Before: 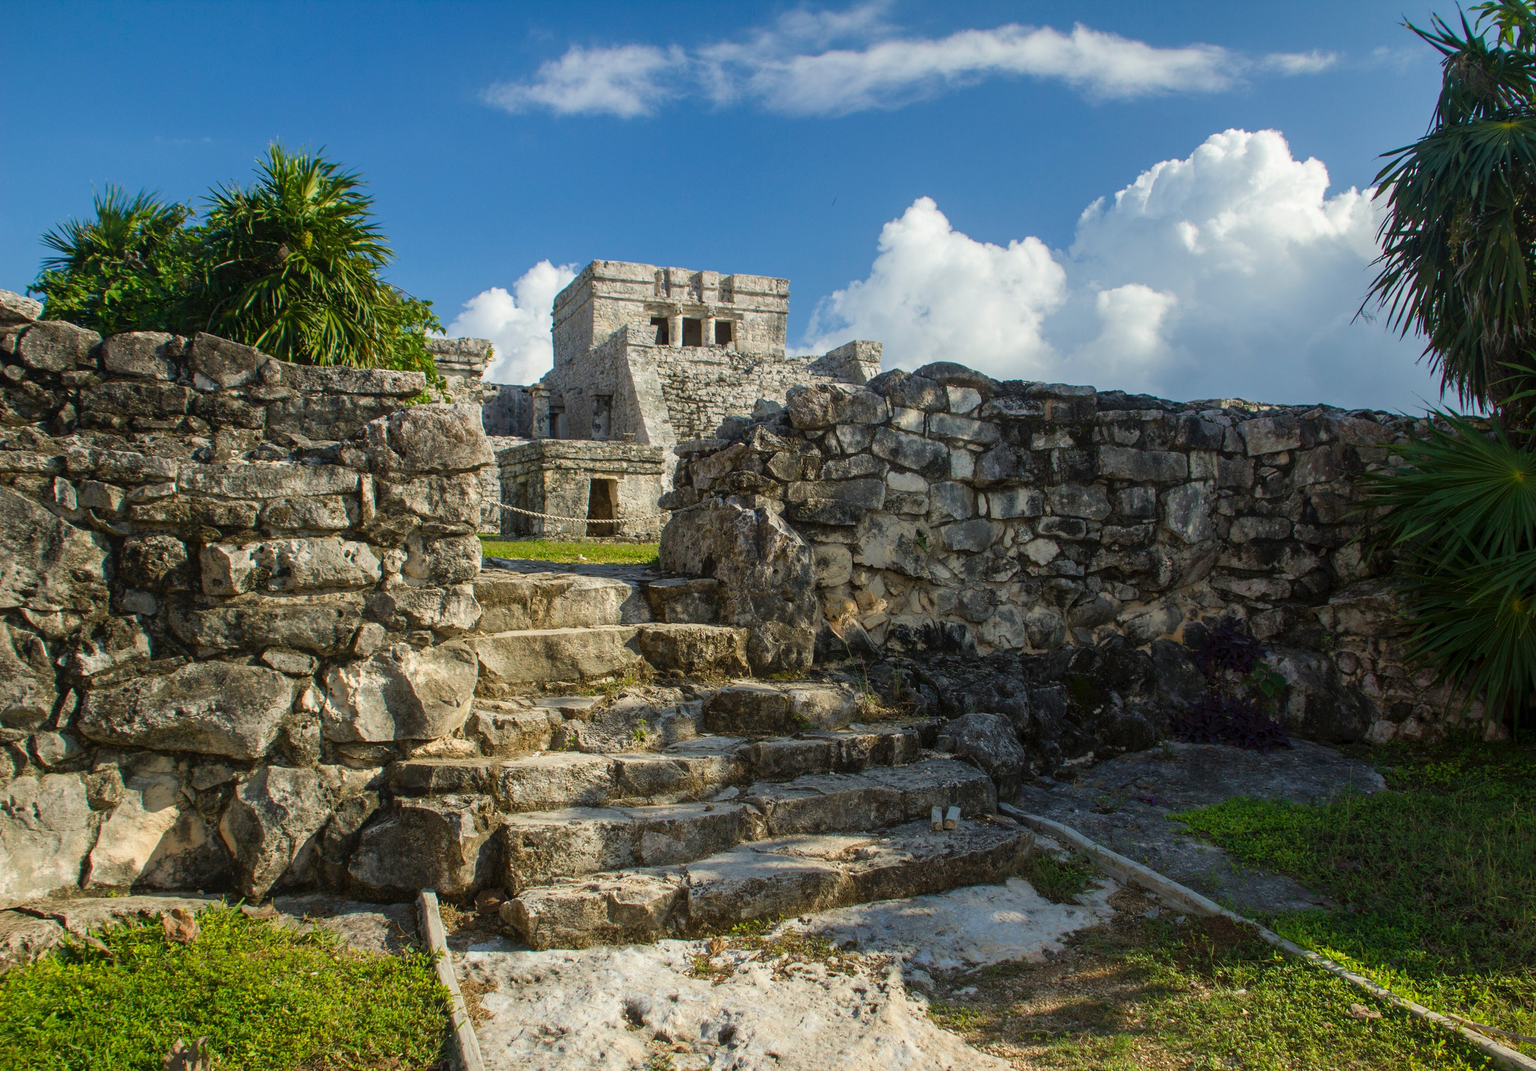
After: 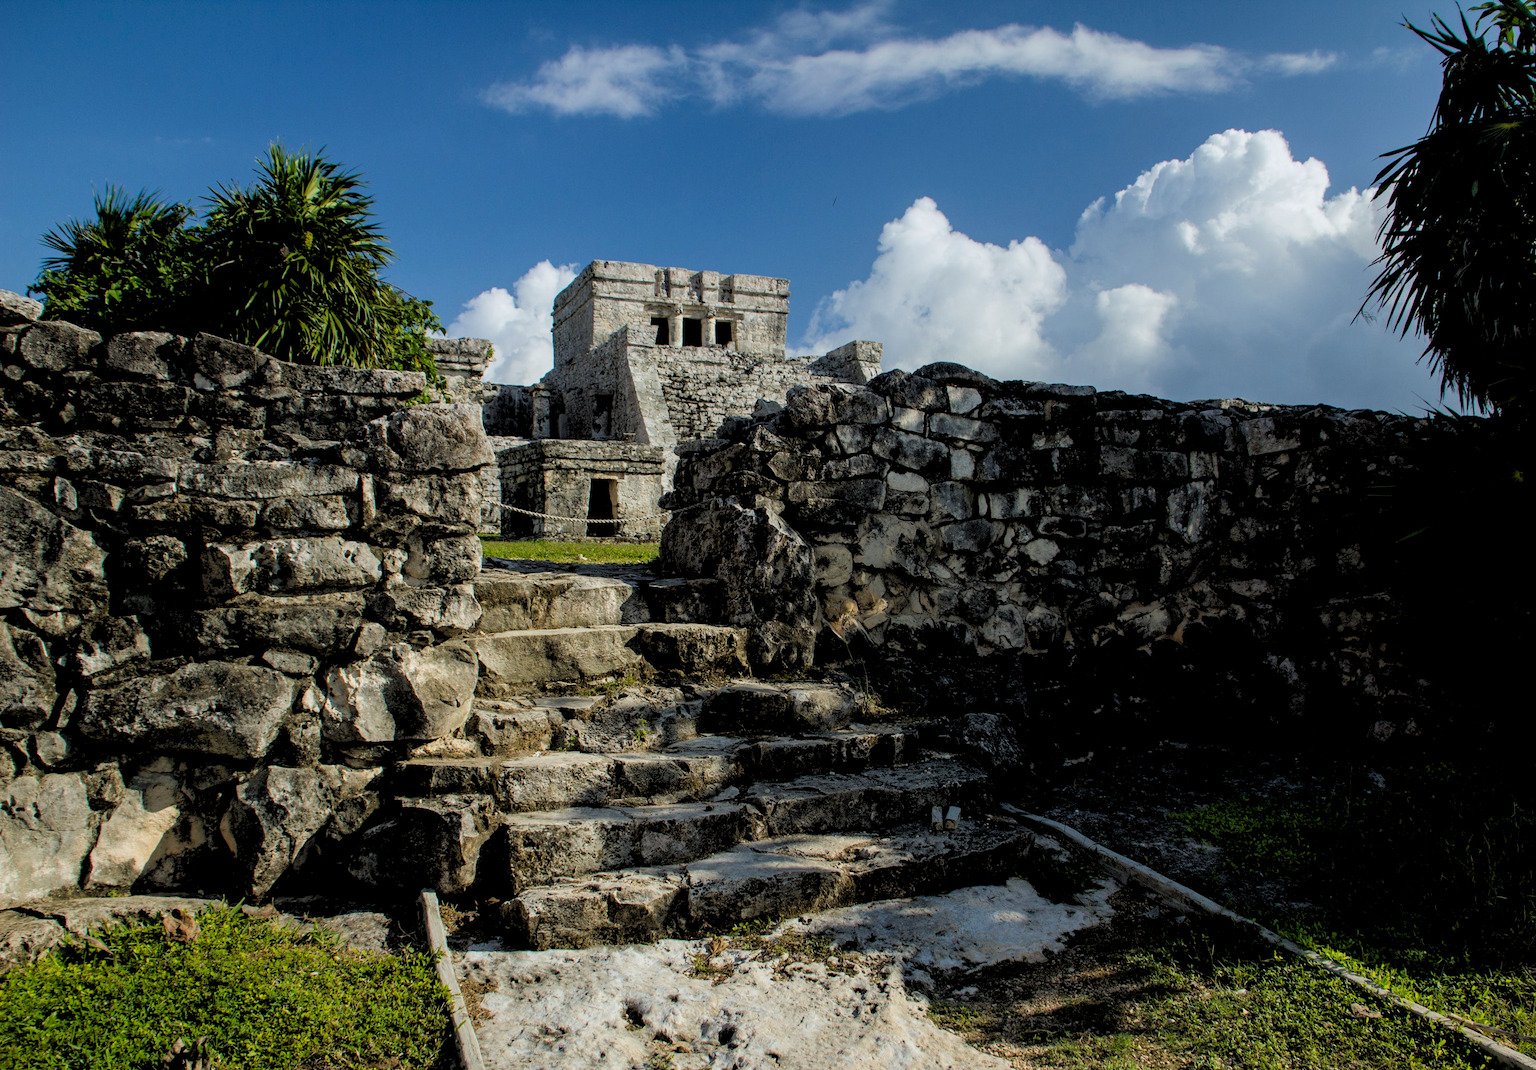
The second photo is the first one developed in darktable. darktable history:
exposure: exposure -0.293 EV, compensate highlight preservation false
white balance: red 0.98, blue 1.034
rgb levels: levels [[0.034, 0.472, 0.904], [0, 0.5, 1], [0, 0.5, 1]]
